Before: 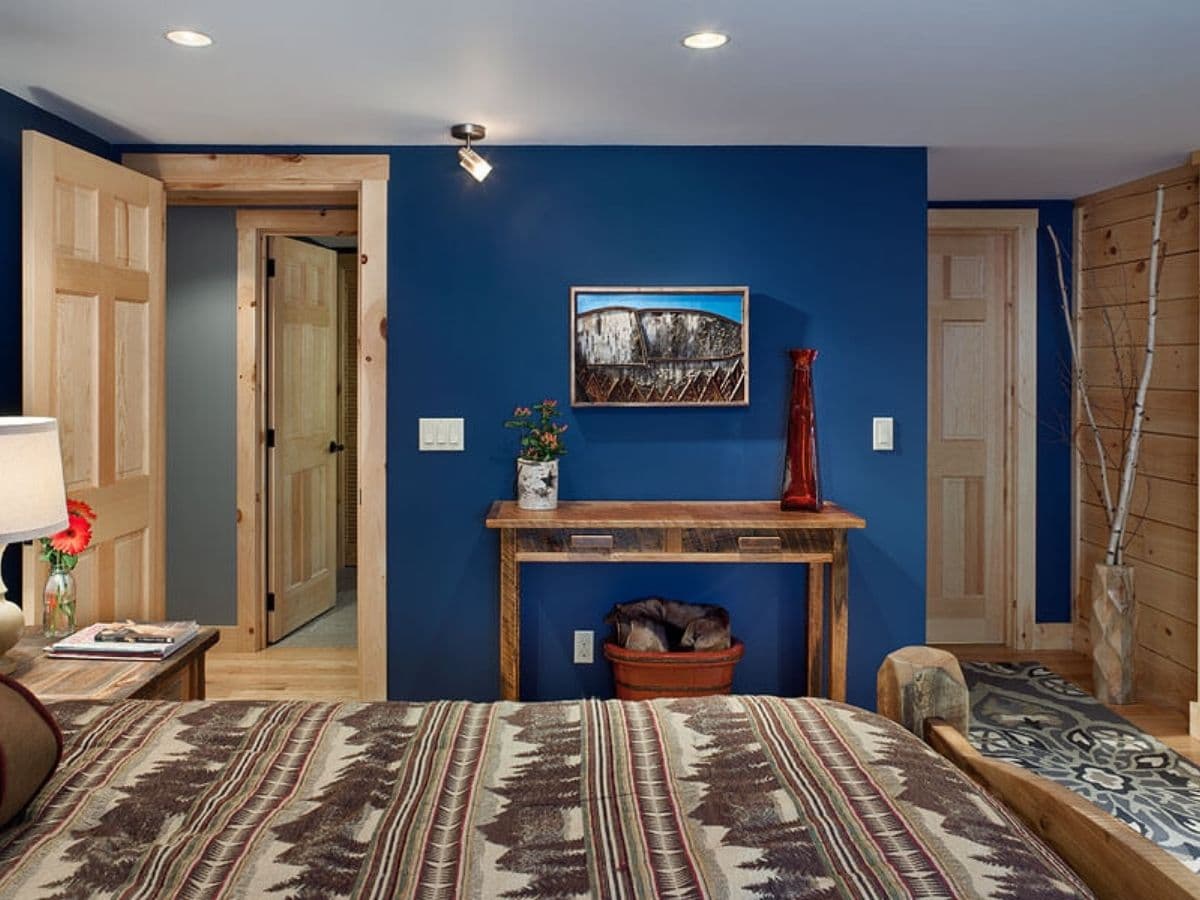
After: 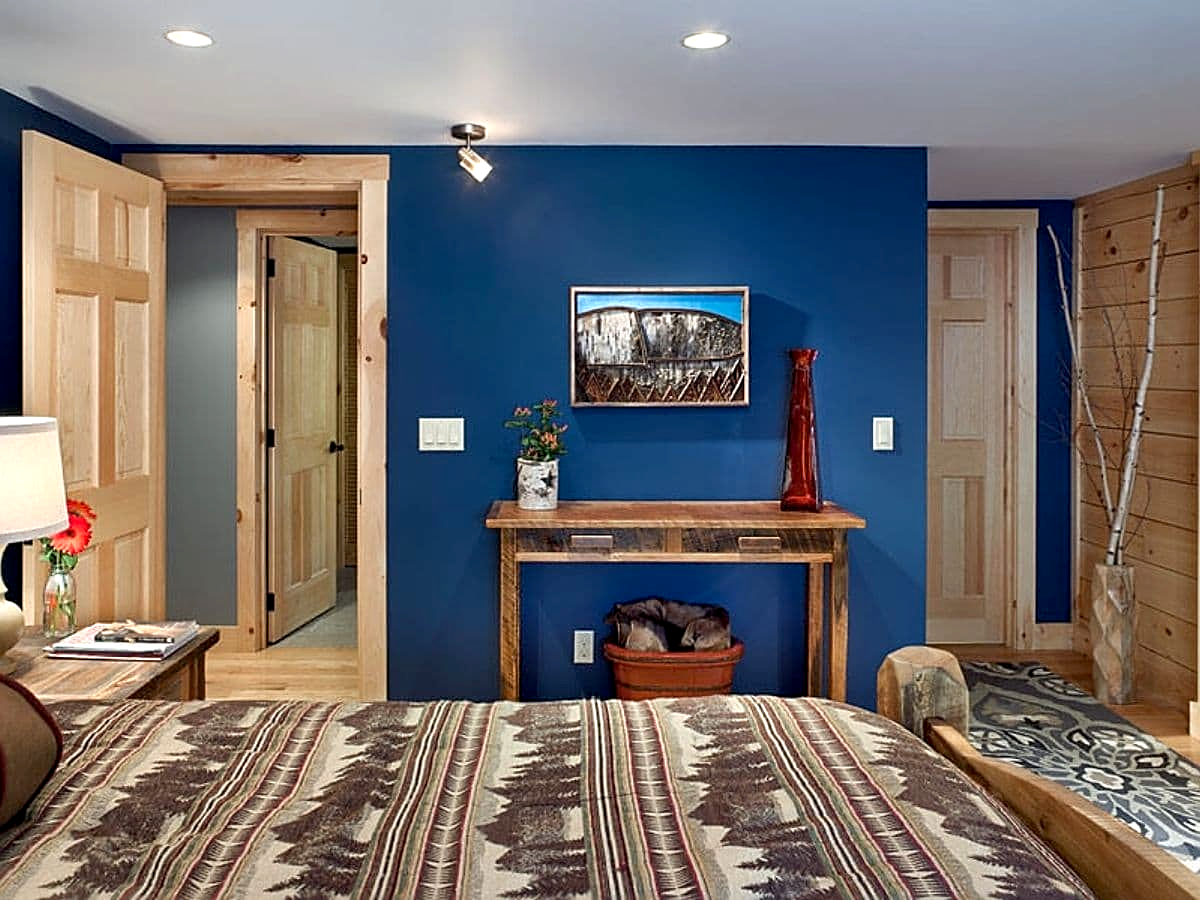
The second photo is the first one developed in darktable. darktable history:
exposure: black level correction 0.003, exposure 0.391 EV, compensate highlight preservation false
sharpen: on, module defaults
